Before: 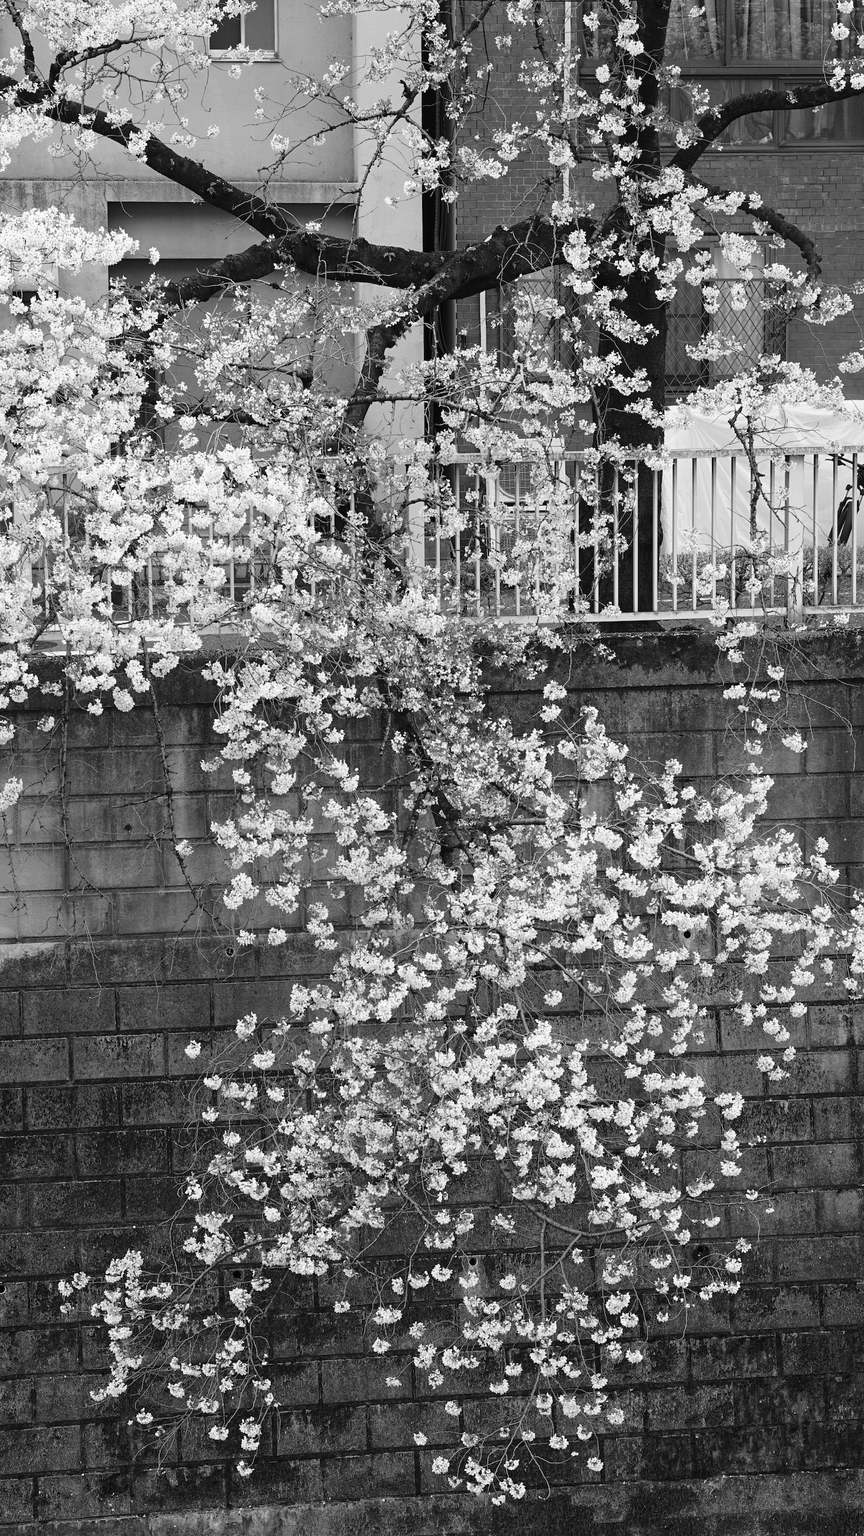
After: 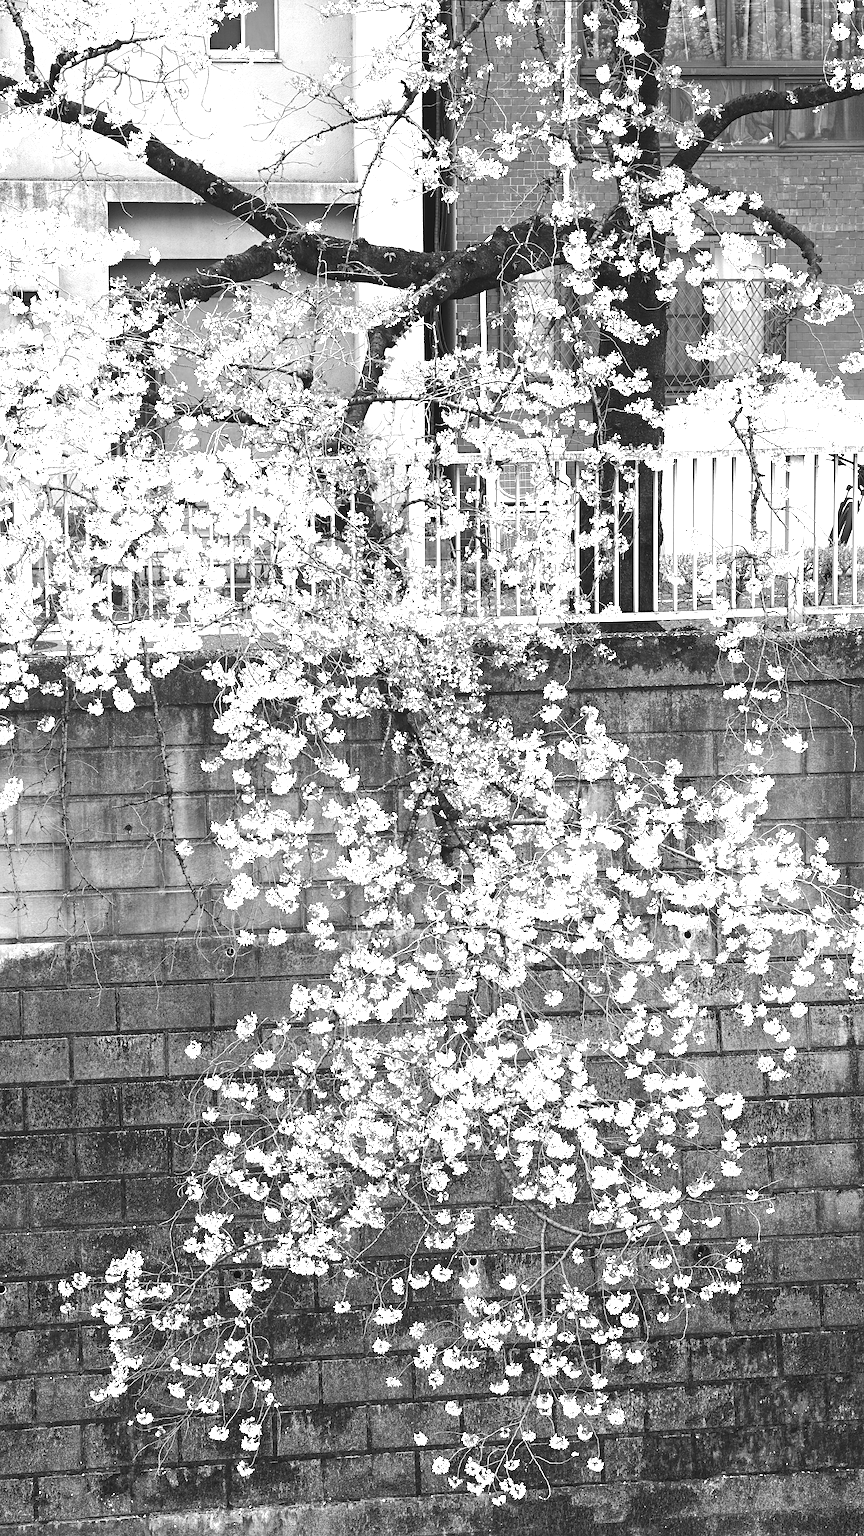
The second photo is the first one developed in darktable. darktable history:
exposure: black level correction -0.002, exposure 1.35 EV, compensate highlight preservation false
sharpen: amount 0.2
